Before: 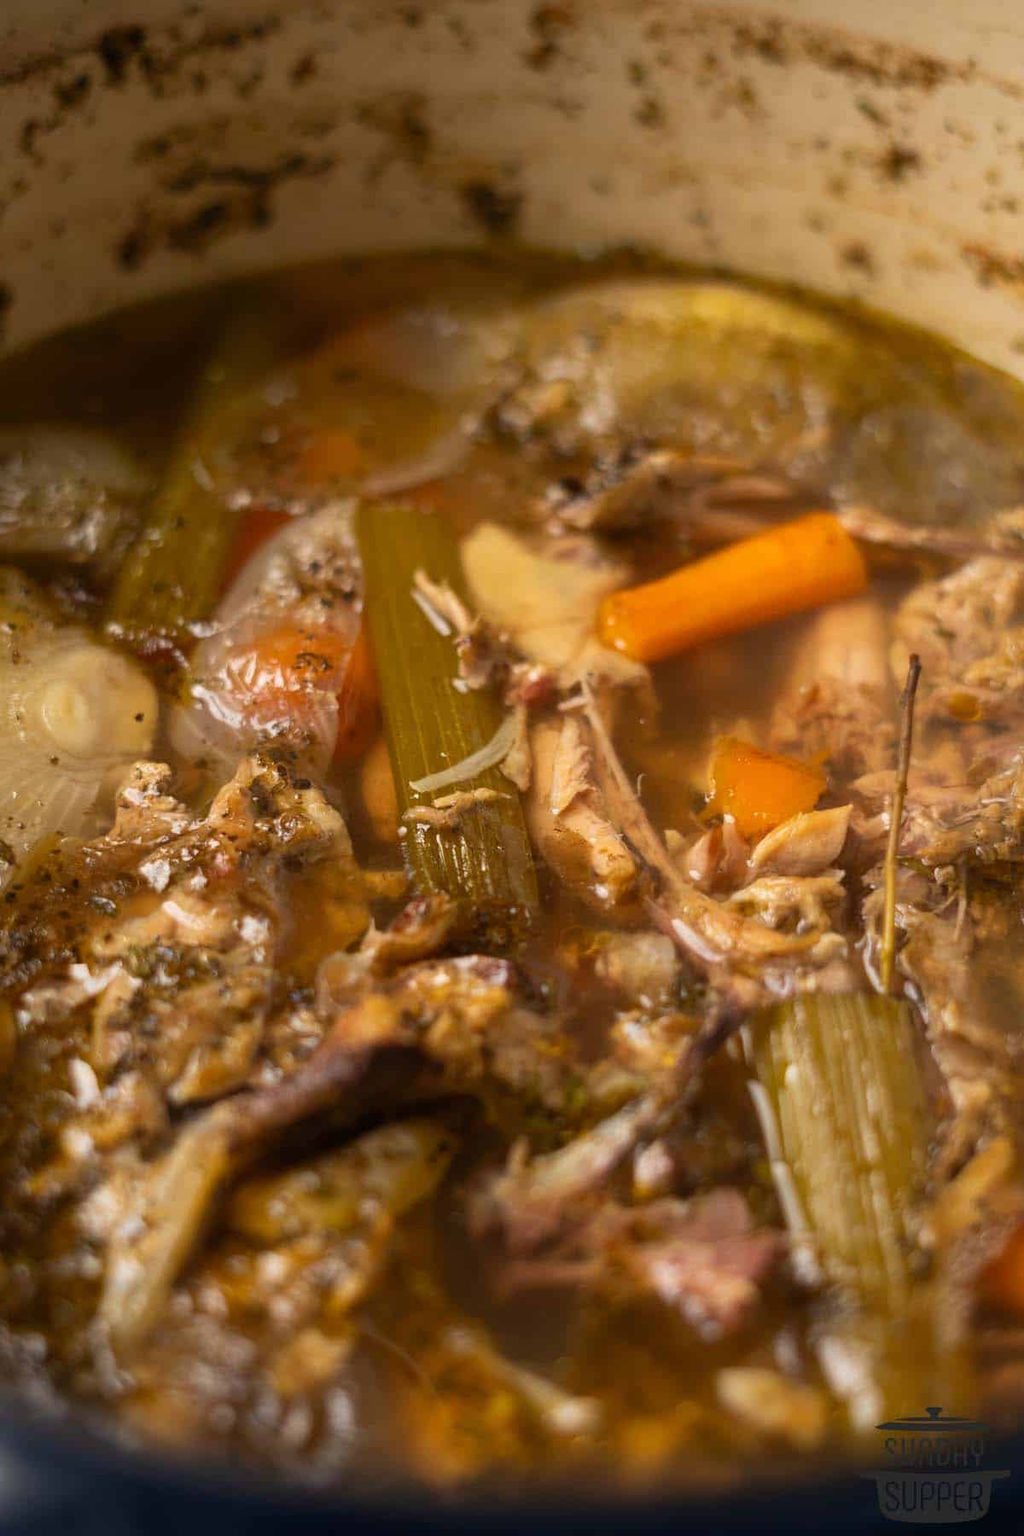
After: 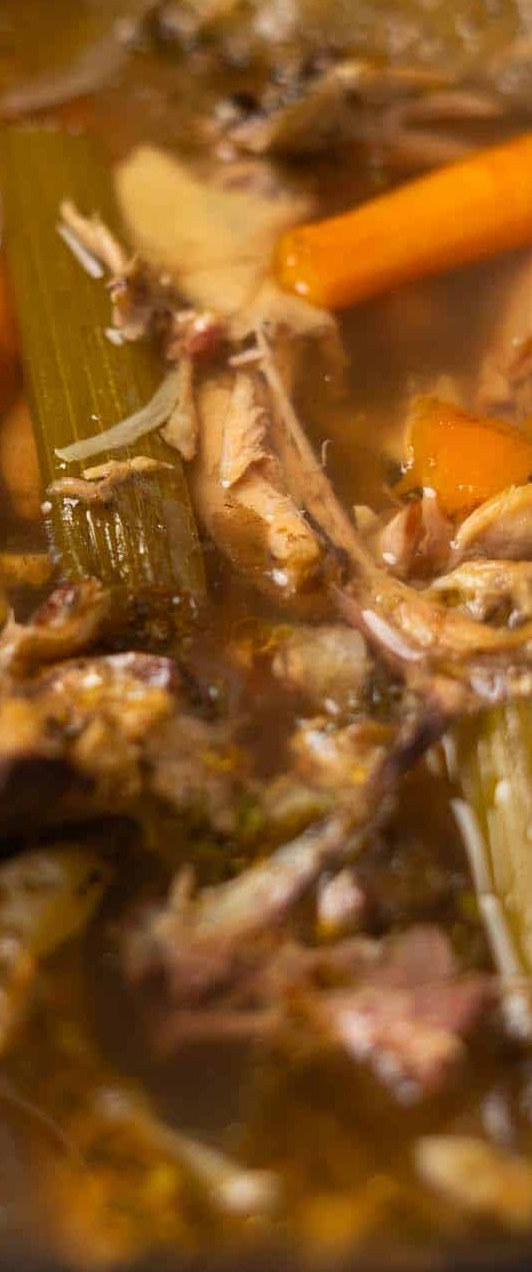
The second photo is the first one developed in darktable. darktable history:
crop: left 35.45%, top 25.953%, right 20.144%, bottom 3.379%
